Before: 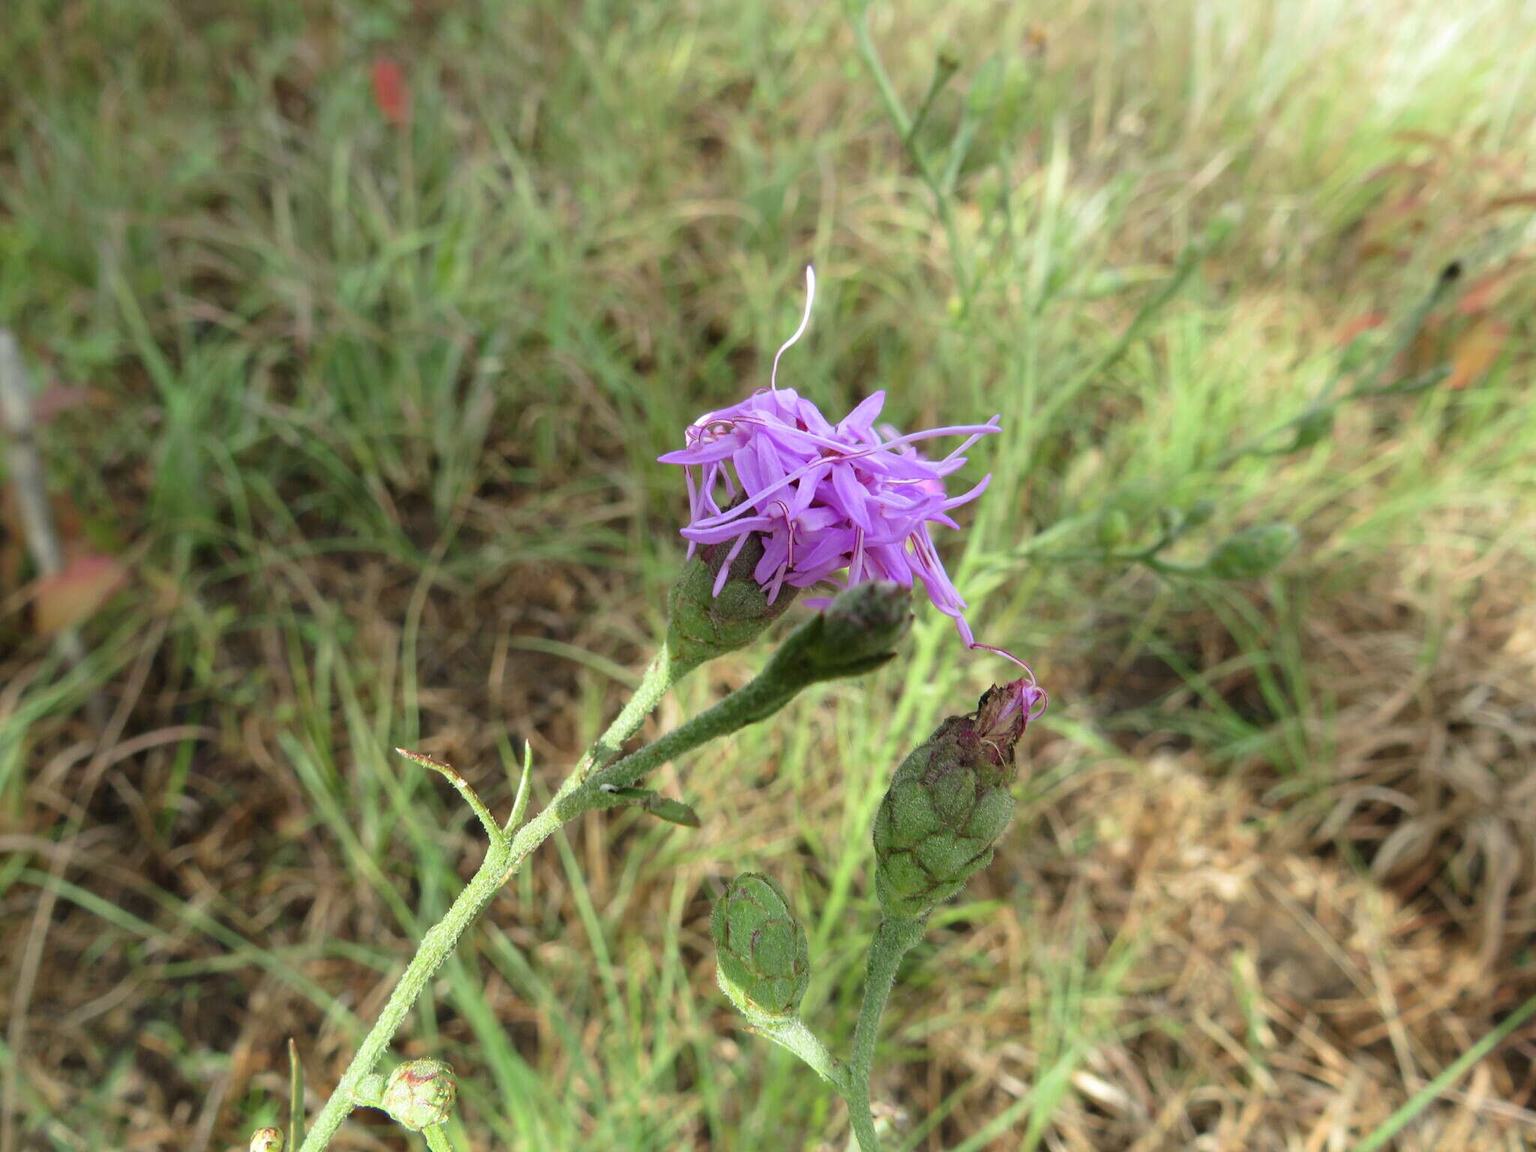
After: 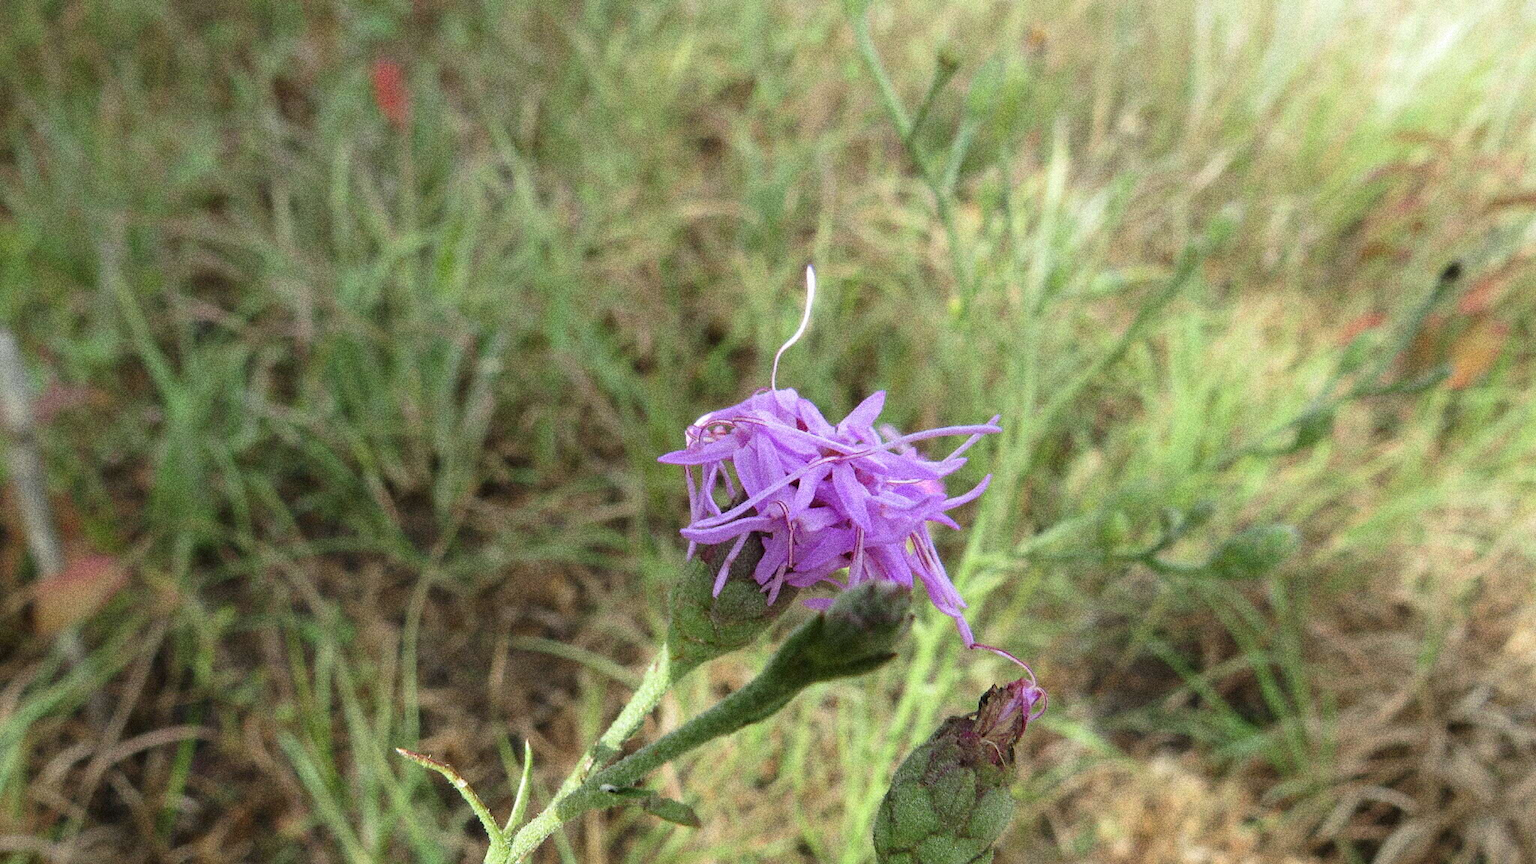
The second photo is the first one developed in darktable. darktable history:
contrast brightness saturation: saturation -0.05
grain: coarseness 14.49 ISO, strength 48.04%, mid-tones bias 35%
crop: bottom 24.967%
